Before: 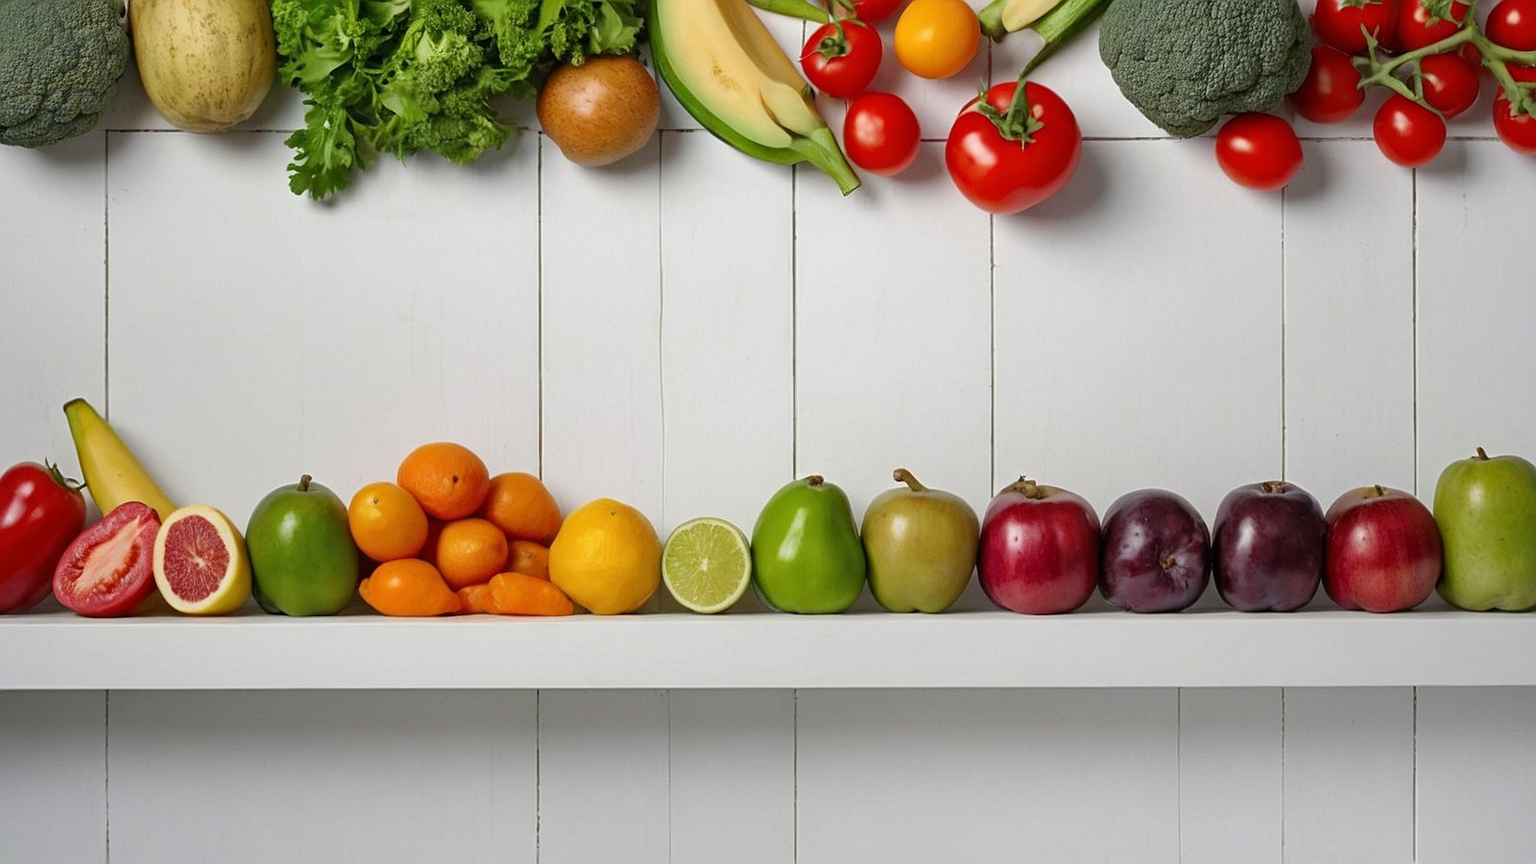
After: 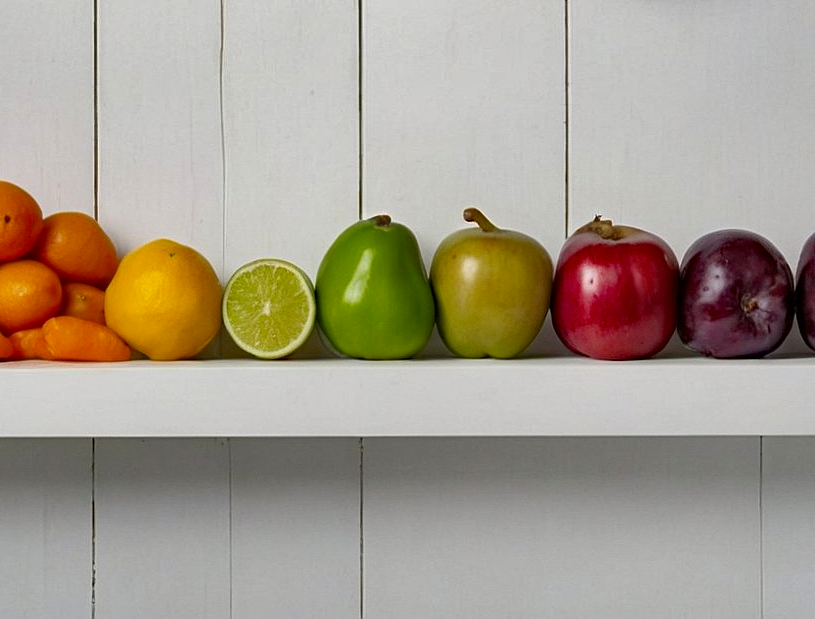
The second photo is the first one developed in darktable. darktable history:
shadows and highlights: shadows 40, highlights -54, highlights color adjustment 46%, low approximation 0.01, soften with gaussian
crop and rotate: left 29.237%, top 31.152%, right 19.807%
haze removal: strength 0.42, compatibility mode true, adaptive false
